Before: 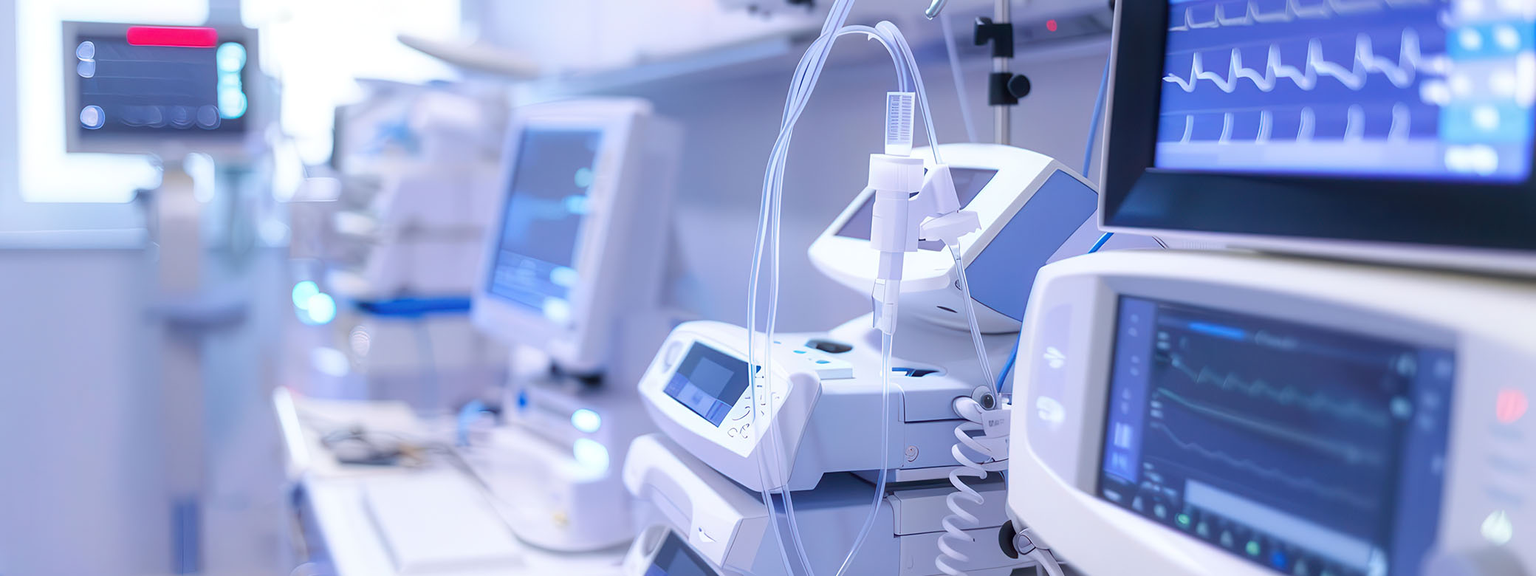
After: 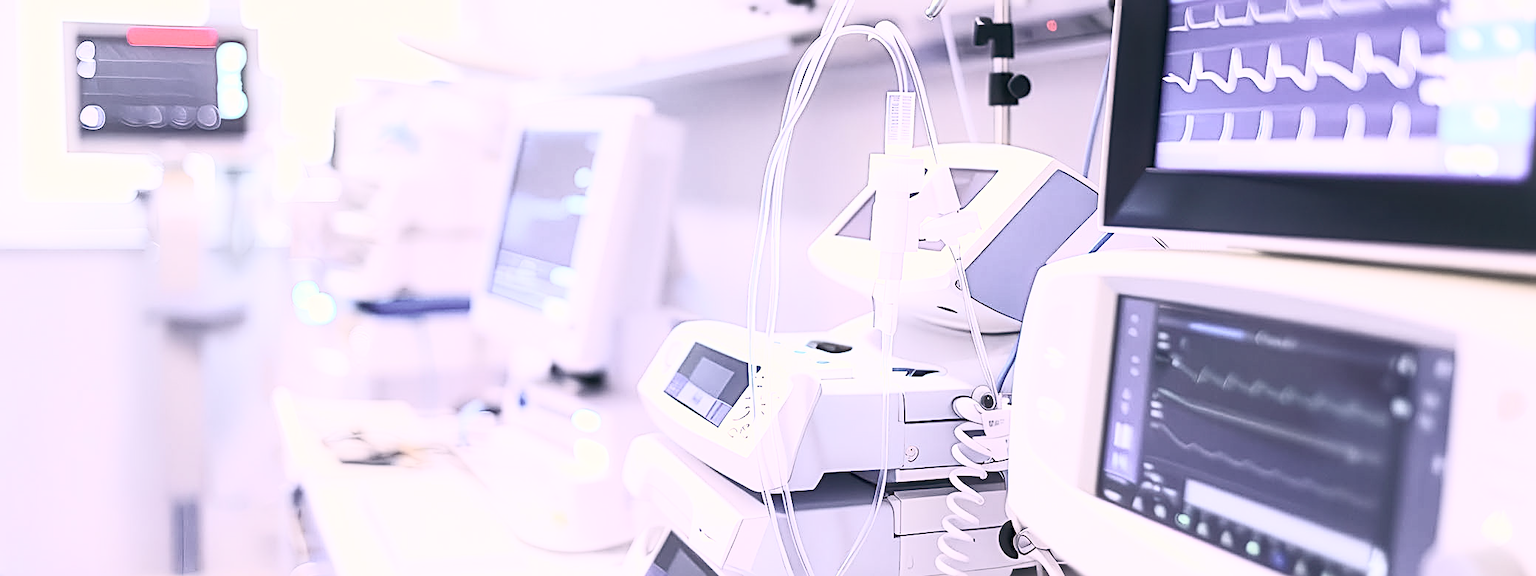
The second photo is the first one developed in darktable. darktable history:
color balance: lift [1, 0.998, 1.001, 1.002], gamma [1, 1.02, 1, 0.98], gain [1, 1.02, 1.003, 0.98]
sharpen: radius 2.817, amount 0.715
contrast brightness saturation: contrast 0.57, brightness 0.57, saturation -0.34
color correction: highlights a* 5.81, highlights b* 4.84
